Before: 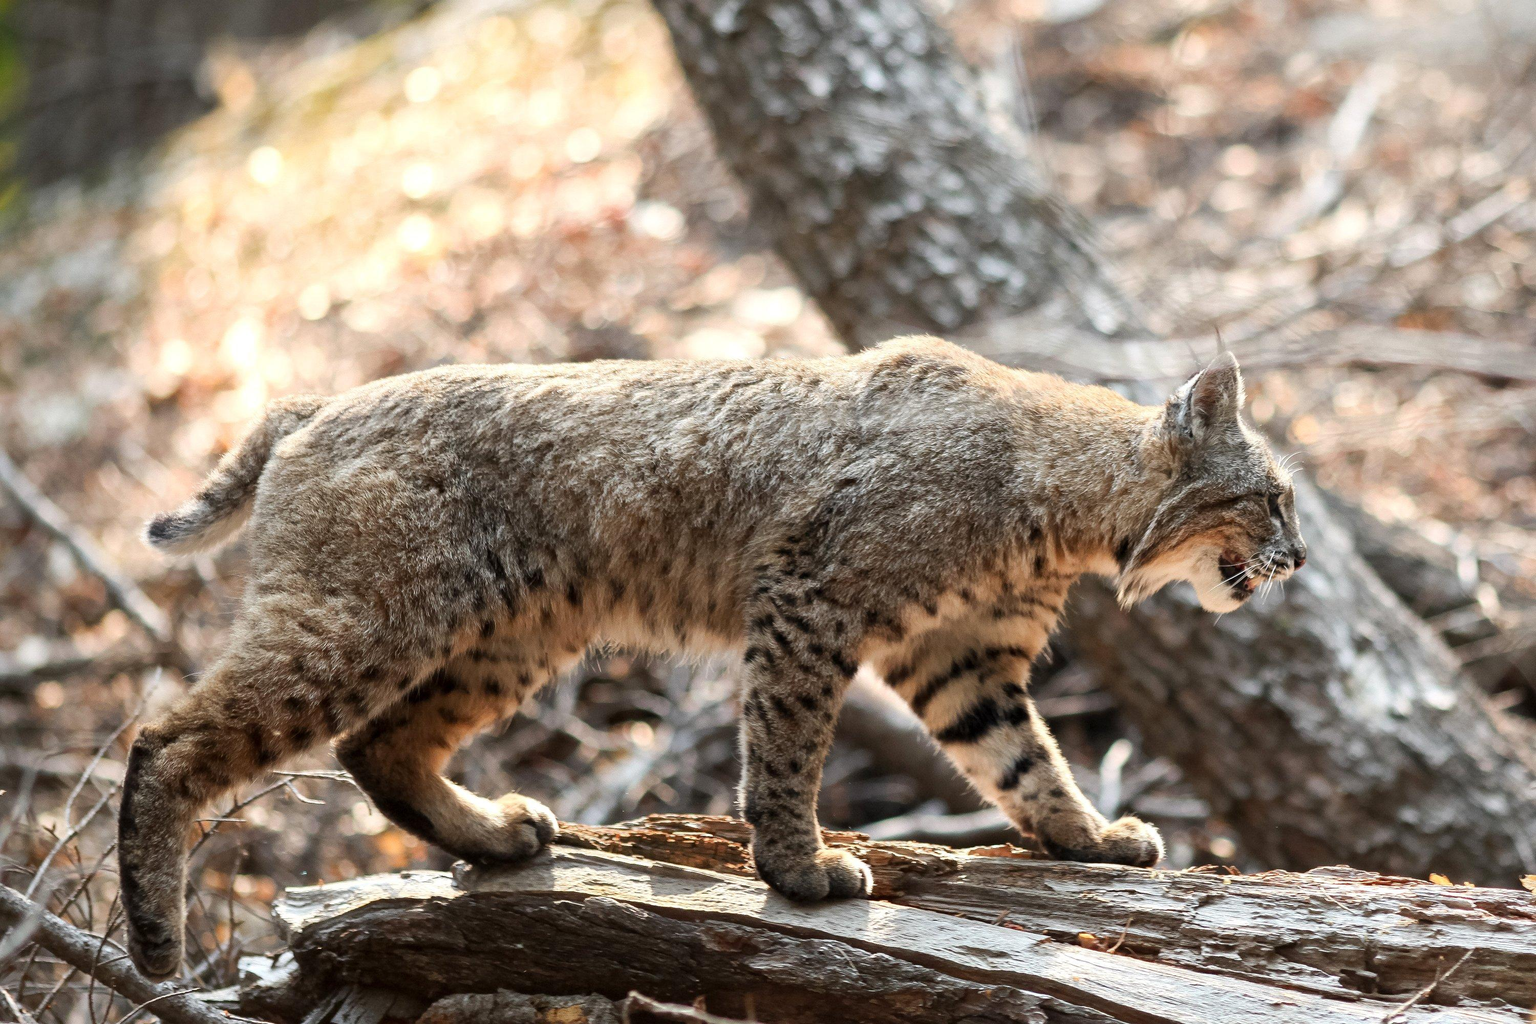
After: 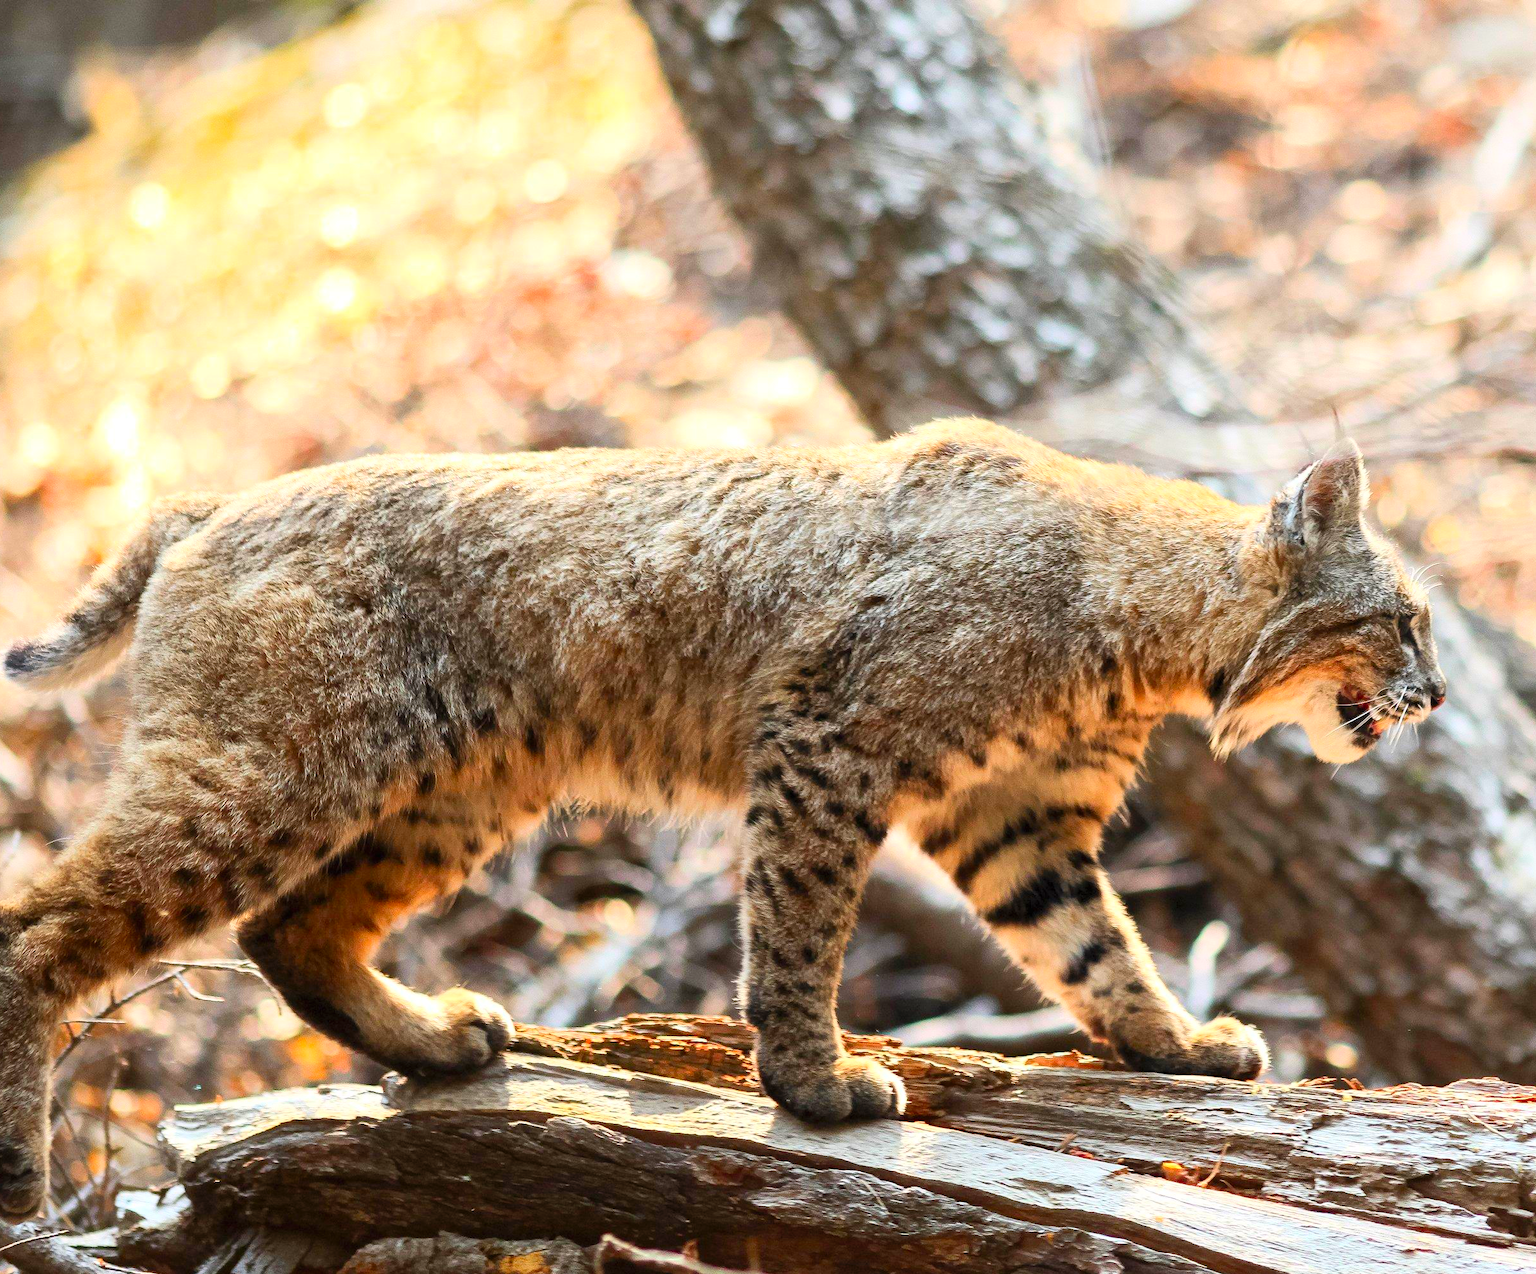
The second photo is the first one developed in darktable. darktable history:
contrast brightness saturation: contrast 0.2, brightness 0.191, saturation 0.817
crop and rotate: left 9.471%, right 10.22%
